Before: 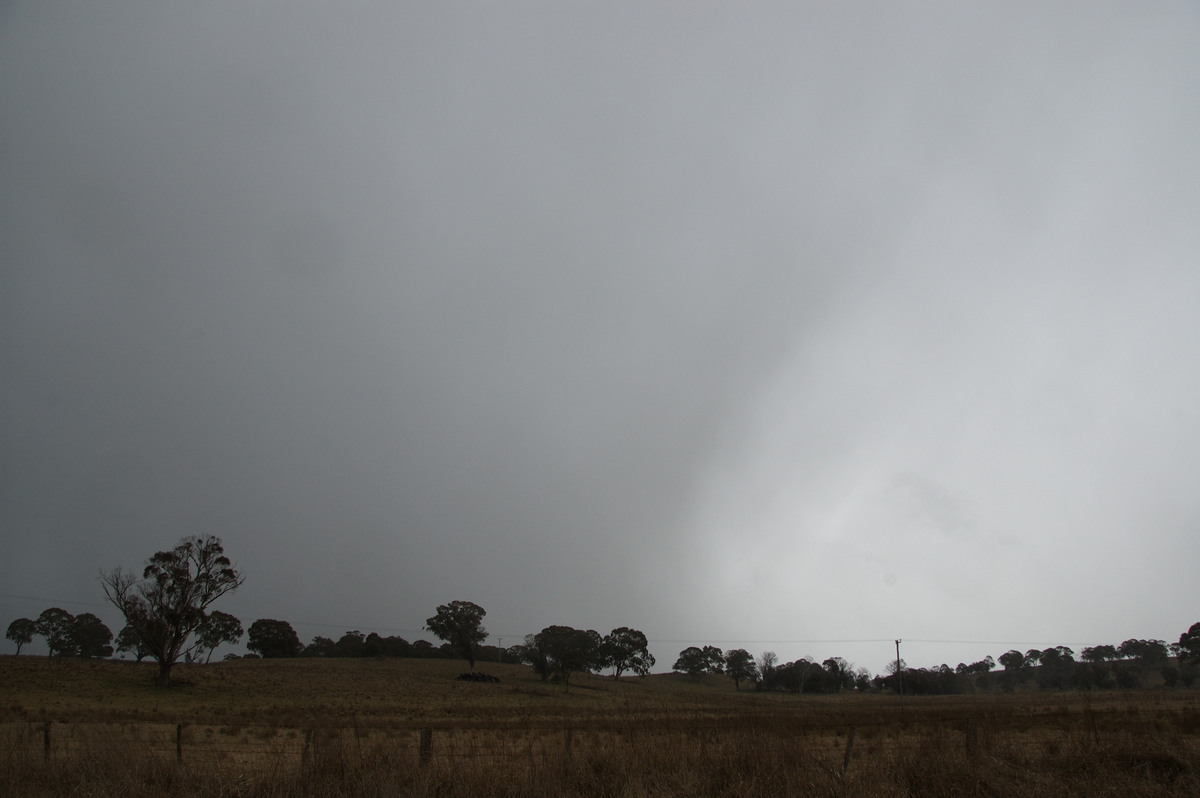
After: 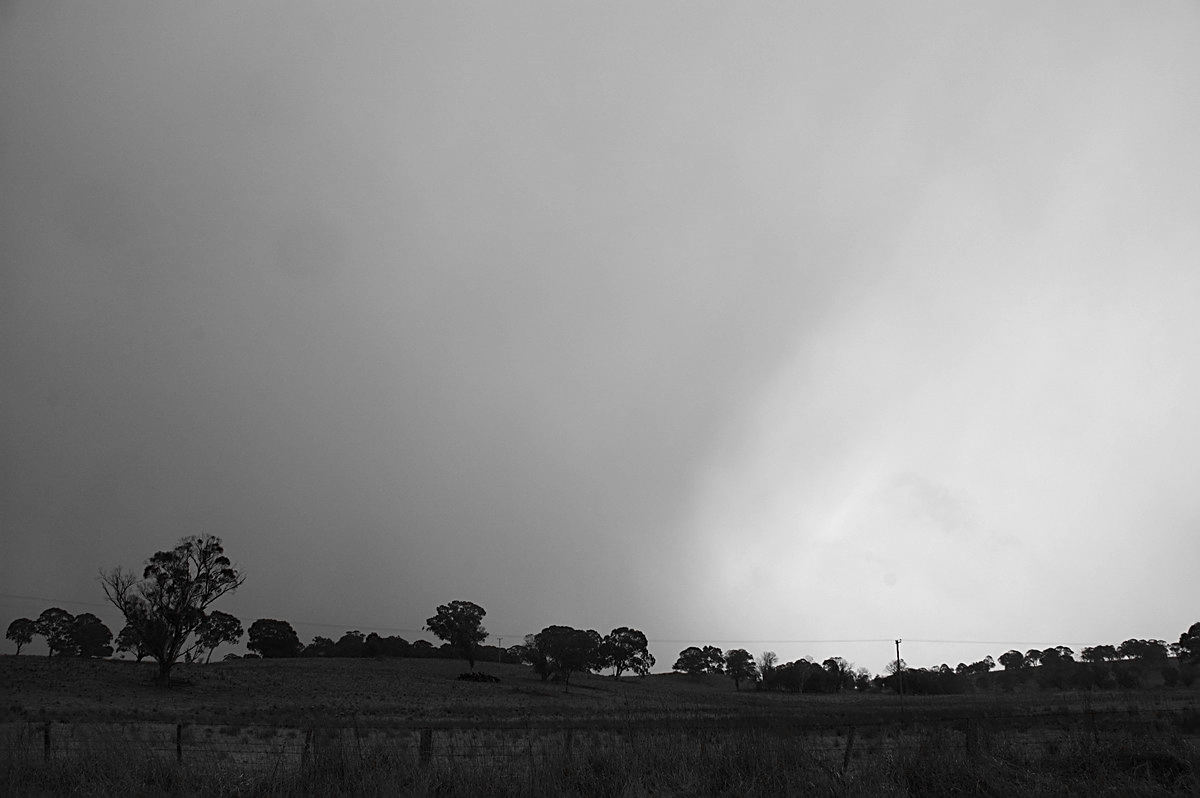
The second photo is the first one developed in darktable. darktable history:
color balance rgb: perceptual saturation grading › global saturation 20%, perceptual saturation grading › highlights -25%, perceptual saturation grading › shadows 25%
tone equalizer: -8 EV -0.417 EV, -7 EV -0.389 EV, -6 EV -0.333 EV, -5 EV -0.222 EV, -3 EV 0.222 EV, -2 EV 0.333 EV, -1 EV 0.389 EV, +0 EV 0.417 EV, edges refinement/feathering 500, mask exposure compensation -1.57 EV, preserve details no
sharpen: on, module defaults
white balance: red 1.029, blue 0.92
color zones: curves: ch1 [(0, 0.006) (0.094, 0.285) (0.171, 0.001) (0.429, 0.001) (0.571, 0.003) (0.714, 0.004) (0.857, 0.004) (1, 0.006)]
